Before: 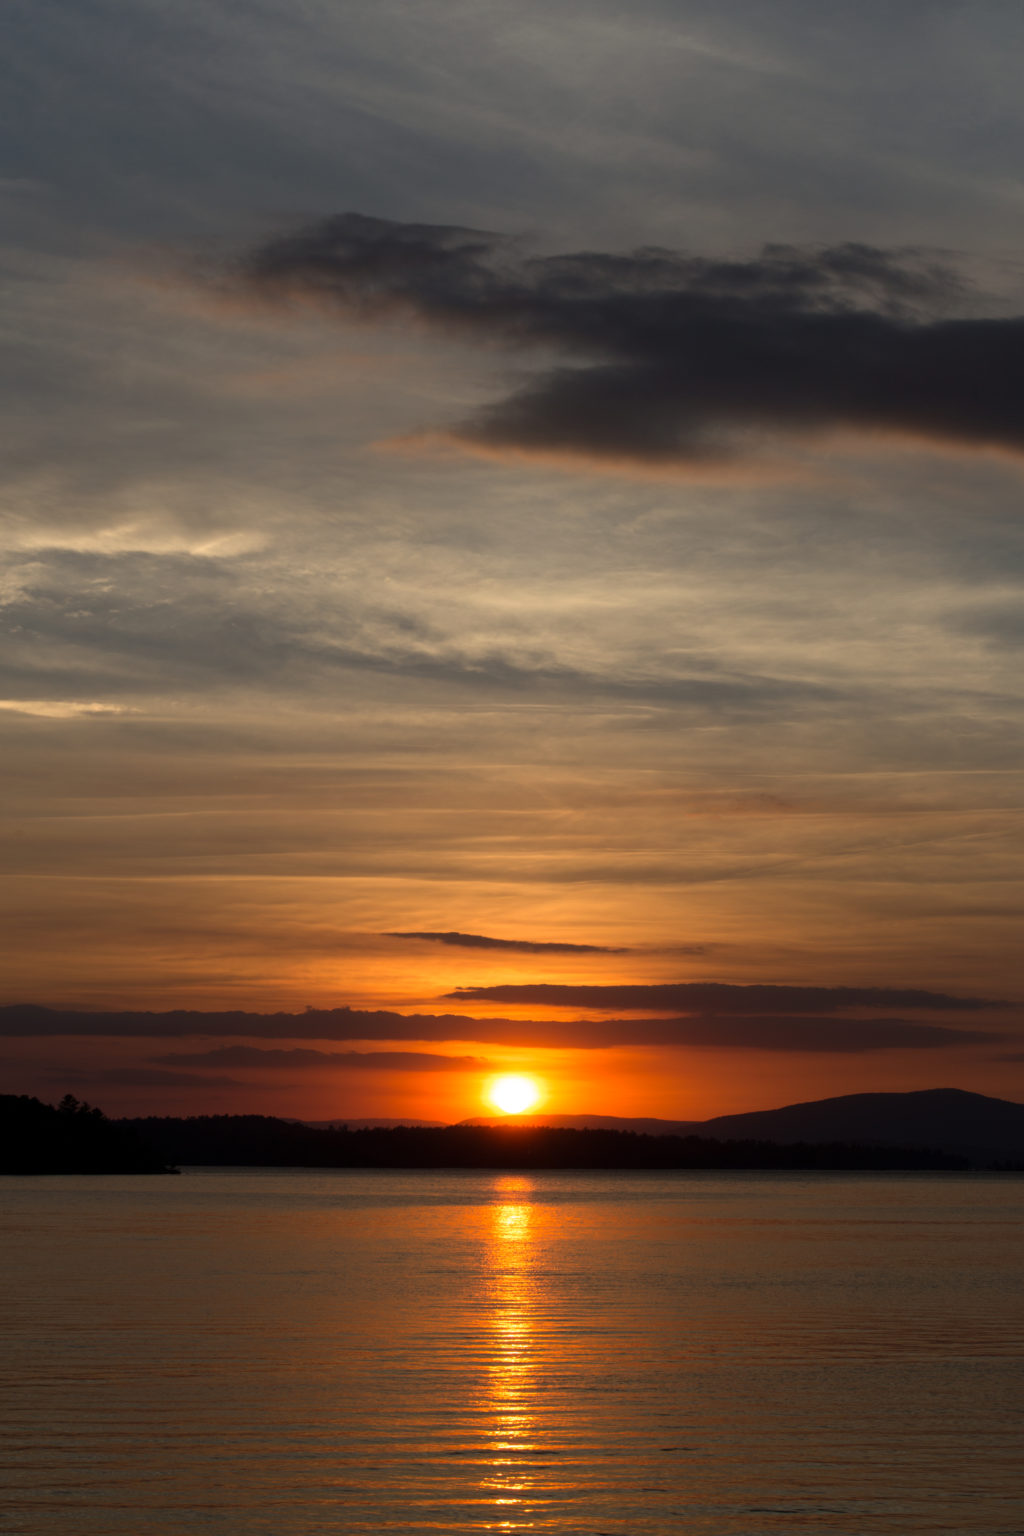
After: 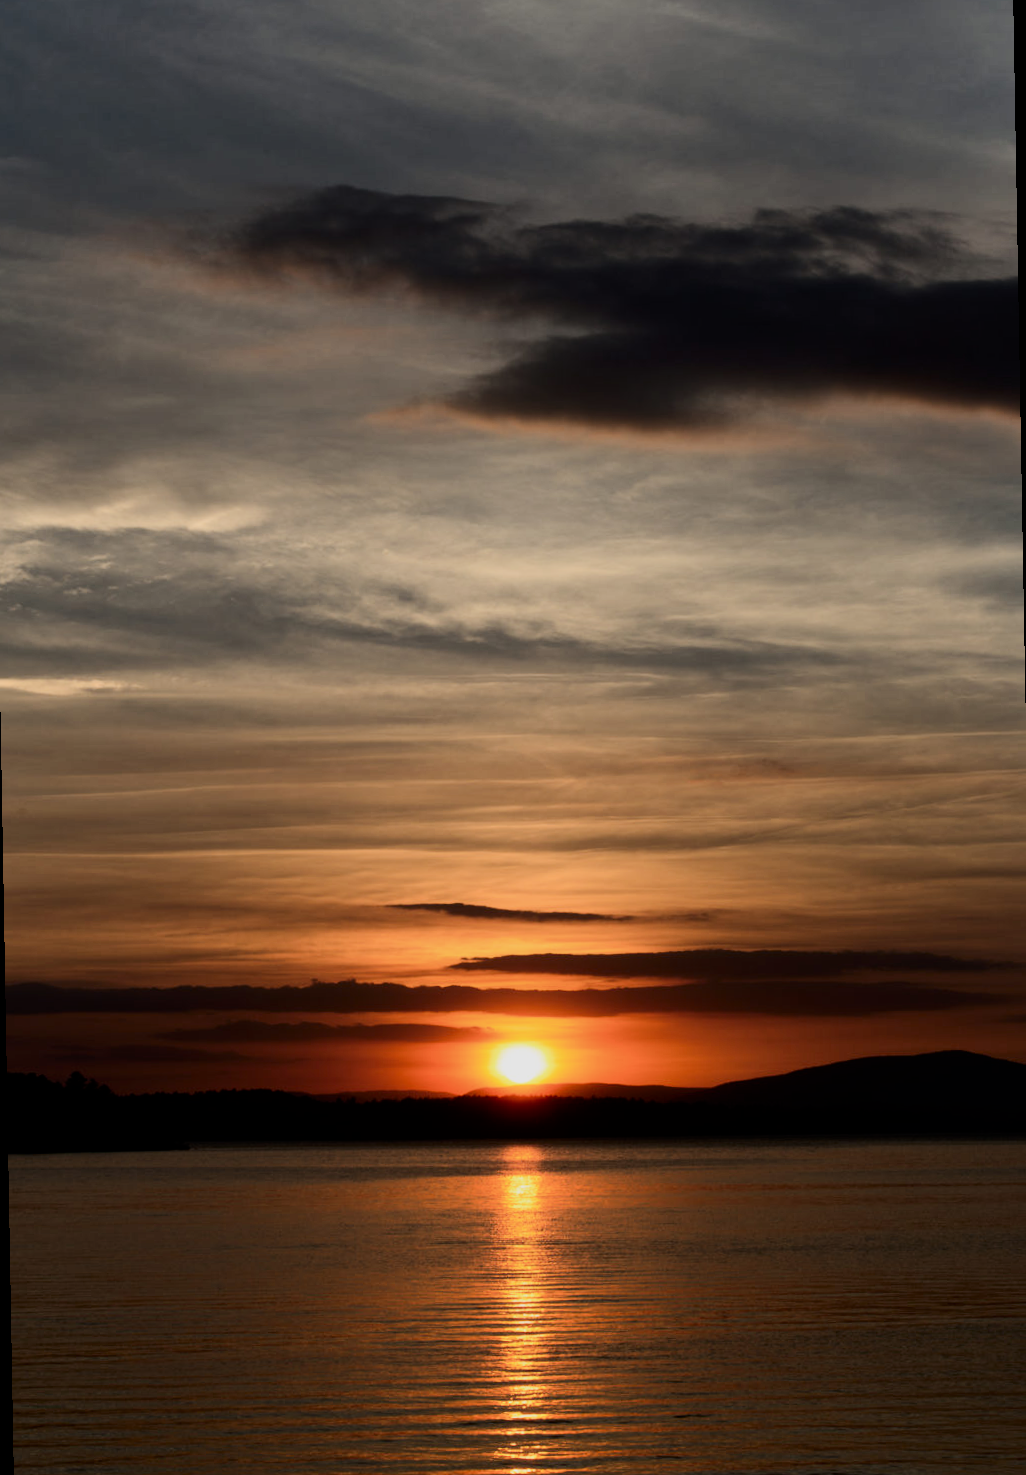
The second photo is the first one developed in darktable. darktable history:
shadows and highlights: shadows 35, highlights -35, soften with gaussian
contrast brightness saturation: contrast 0.28
filmic rgb: black relative exposure -7.15 EV, white relative exposure 5.36 EV, hardness 3.02
rotate and perspective: rotation -1°, crop left 0.011, crop right 0.989, crop top 0.025, crop bottom 0.975
